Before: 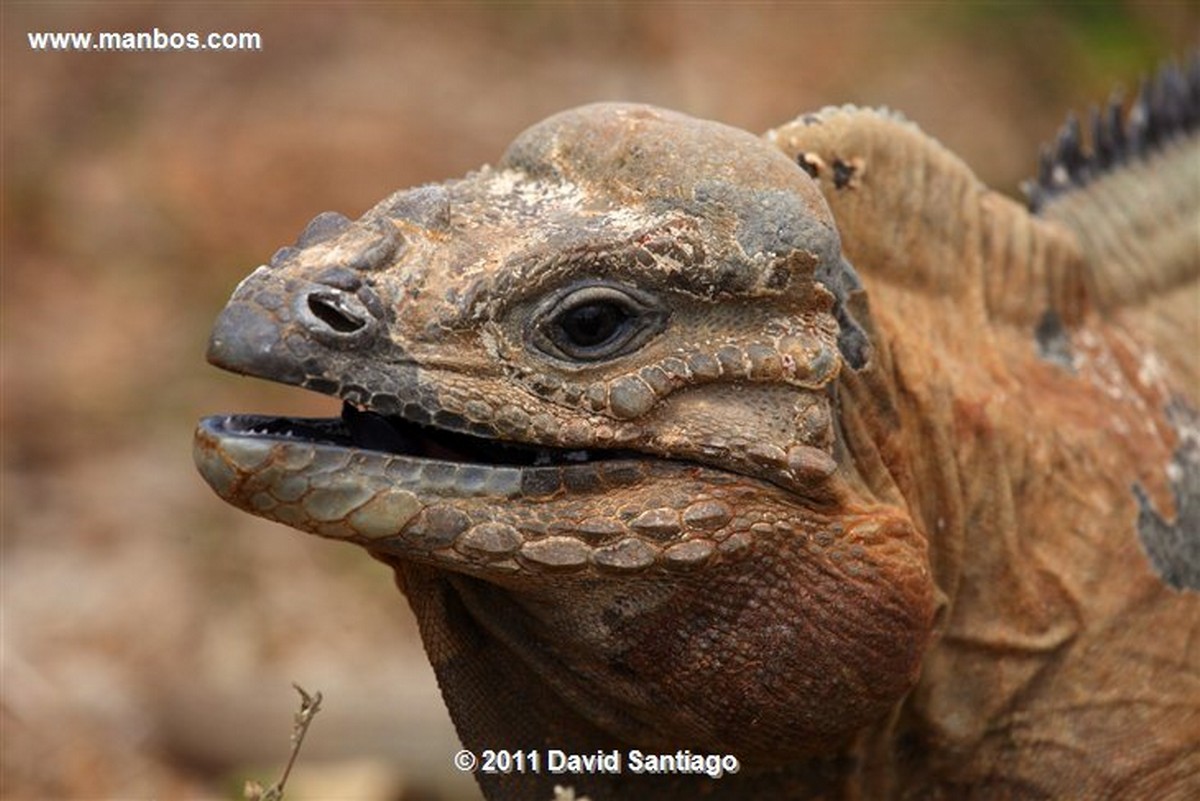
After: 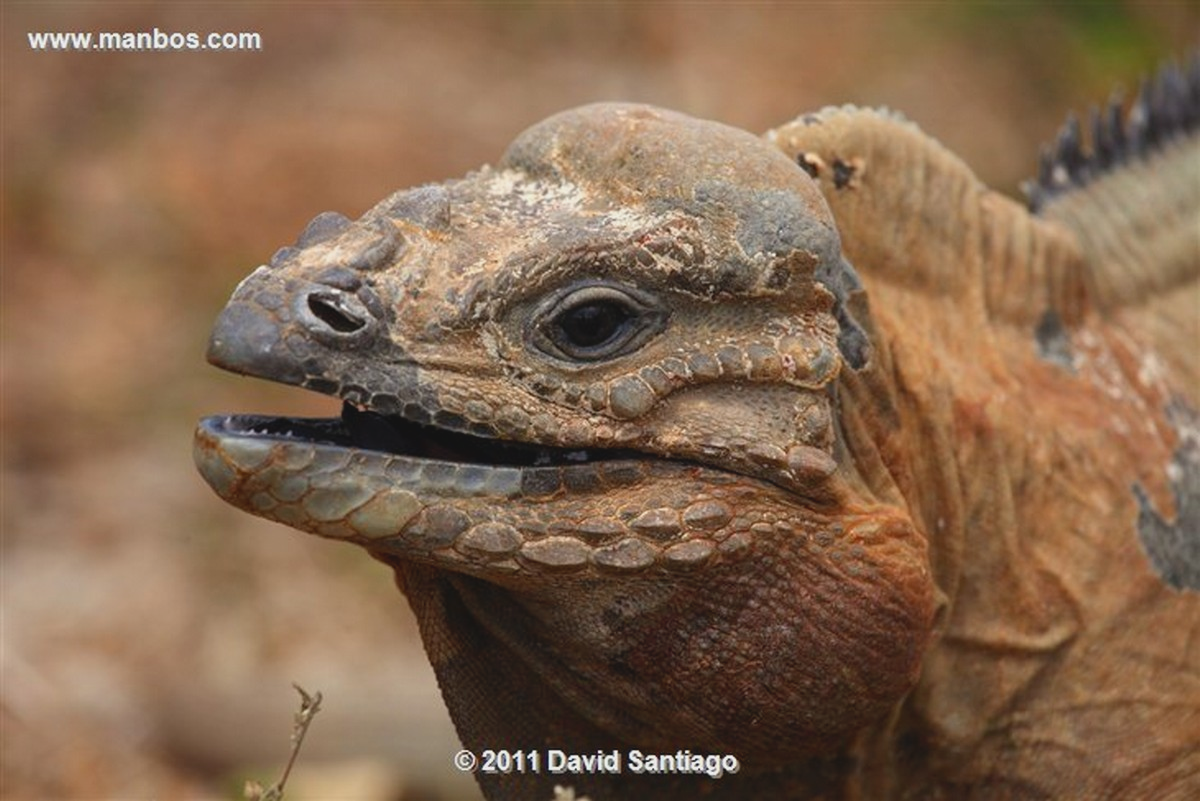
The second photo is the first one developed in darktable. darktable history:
contrast brightness saturation: contrast -0.117
